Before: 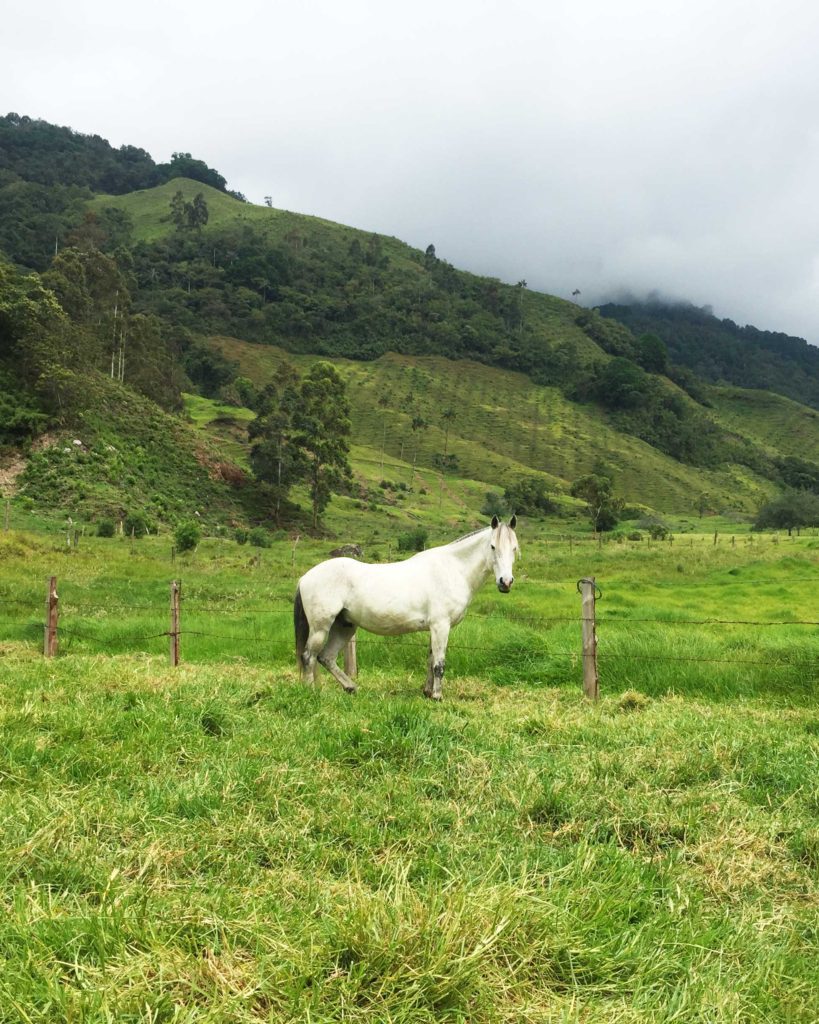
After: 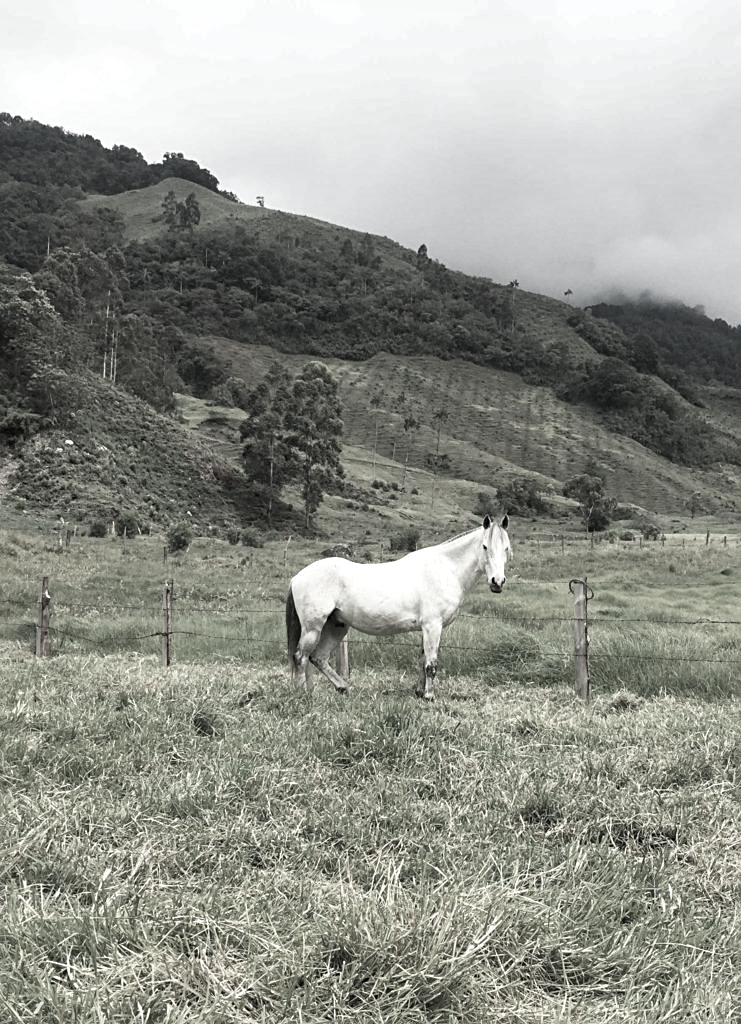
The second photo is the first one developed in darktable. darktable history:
color correction: highlights b* -0.024, saturation 0.162
sharpen: on, module defaults
shadows and highlights: soften with gaussian
crop and rotate: left 1.073%, right 8.392%
local contrast: highlights 107%, shadows 100%, detail 119%, midtone range 0.2
